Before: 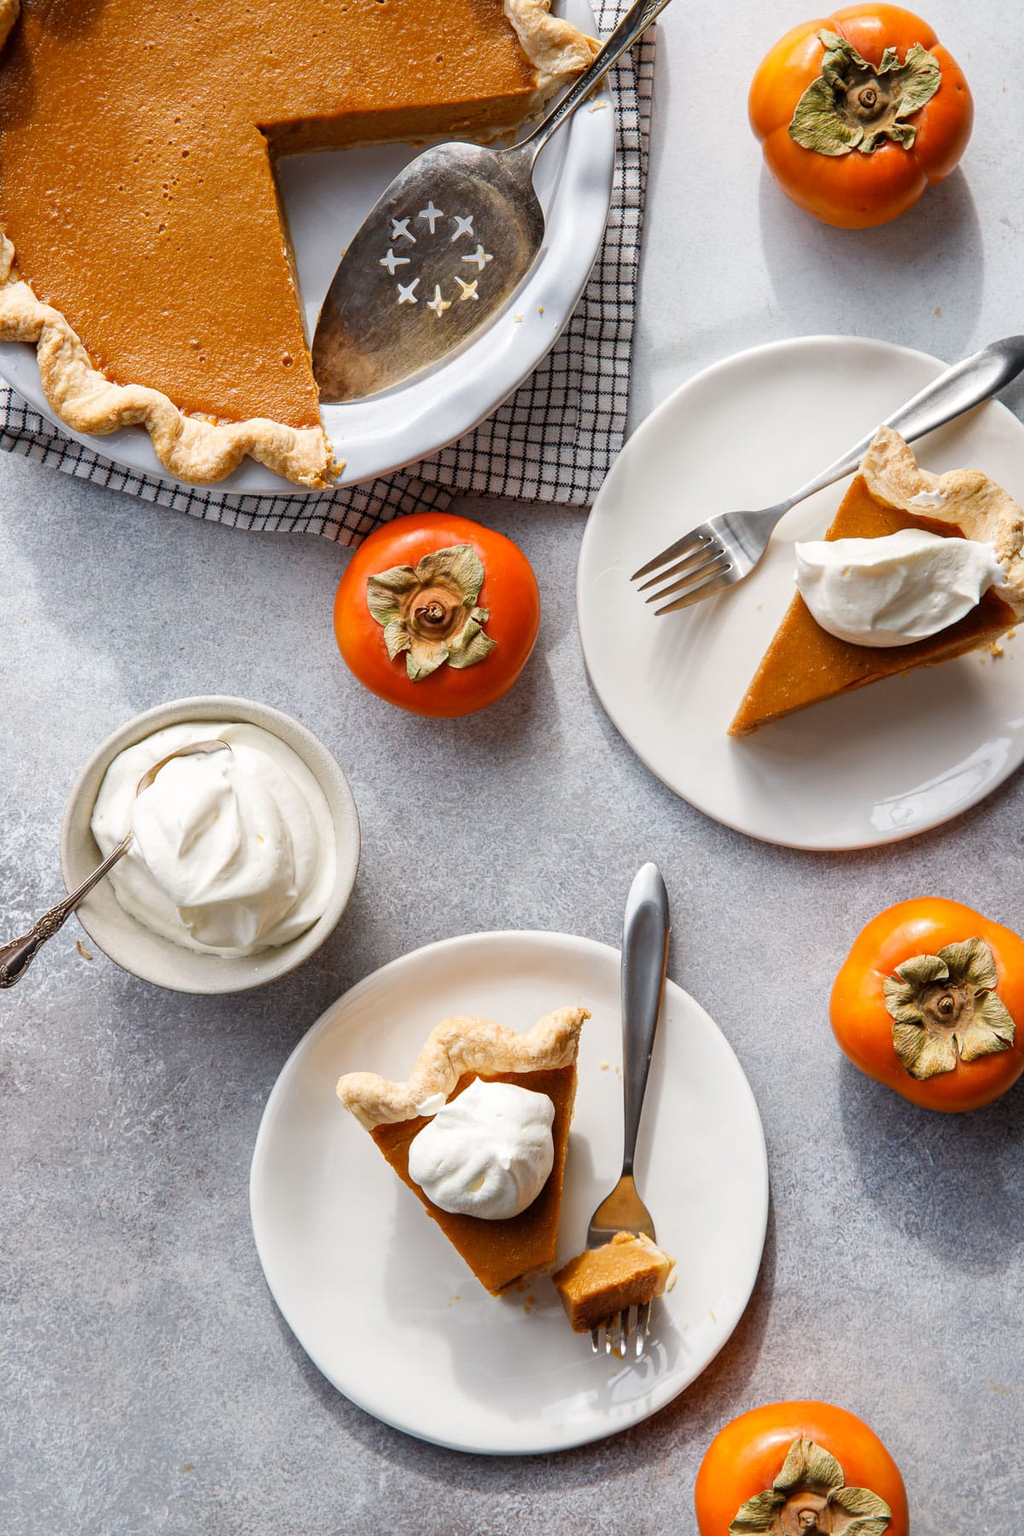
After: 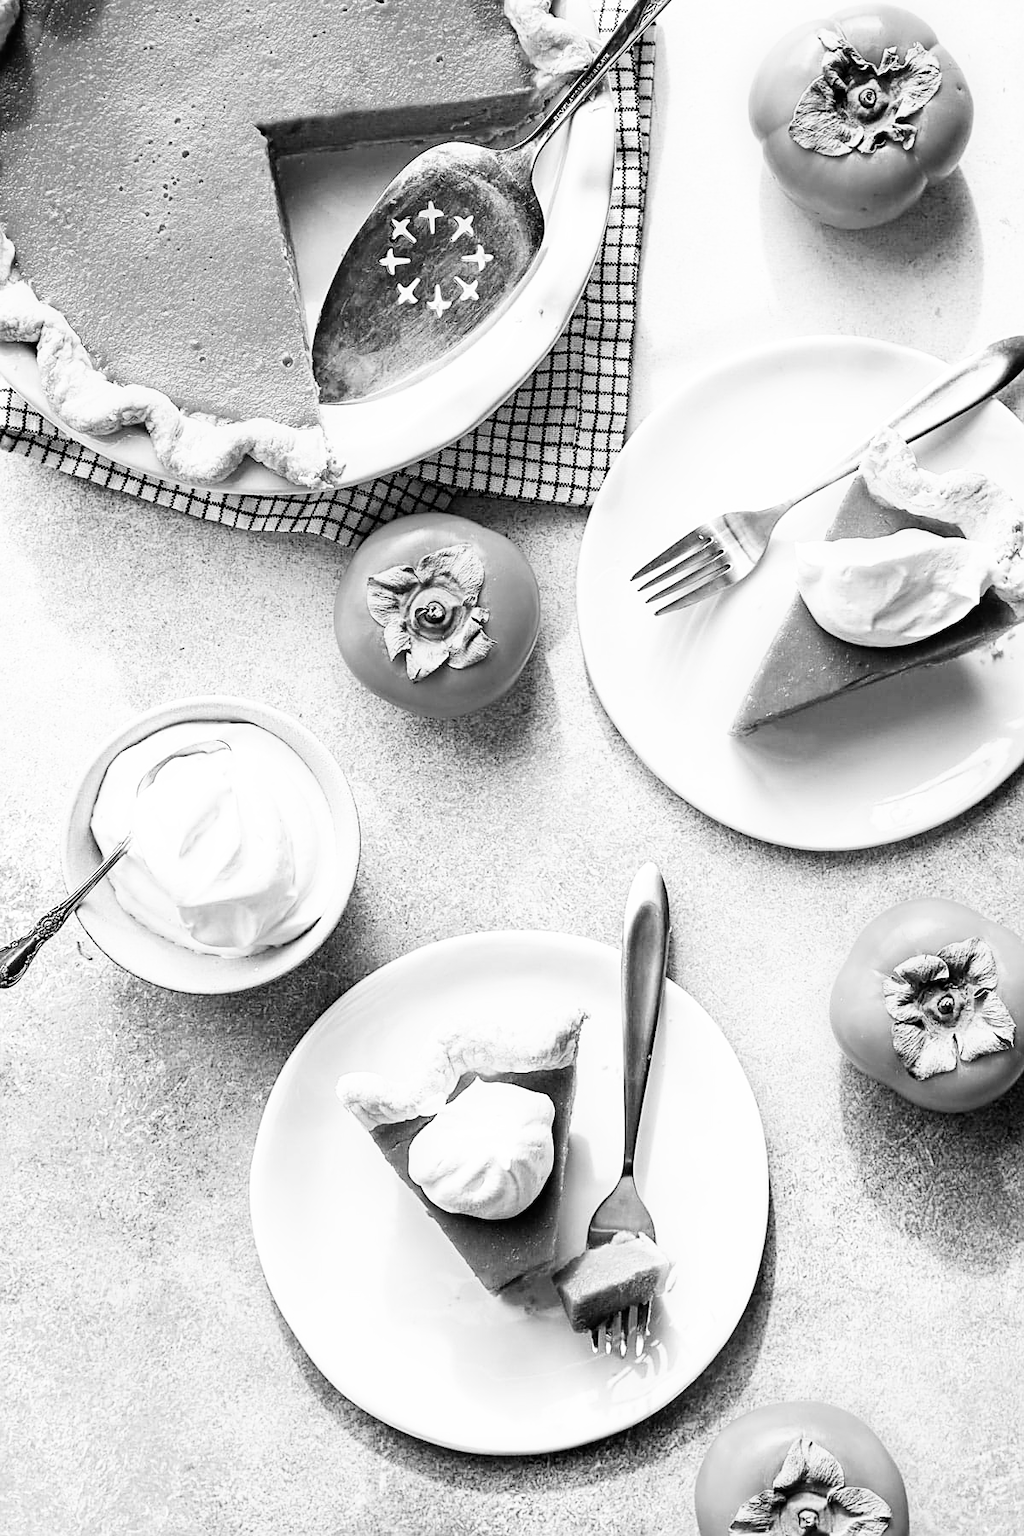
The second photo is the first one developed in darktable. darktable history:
base curve: curves: ch0 [(0, 0) (0.007, 0.004) (0.027, 0.03) (0.046, 0.07) (0.207, 0.54) (0.442, 0.872) (0.673, 0.972) (1, 1)], preserve colors none
monochrome: on, module defaults
sharpen: on, module defaults
haze removal: compatibility mode true, adaptive false
